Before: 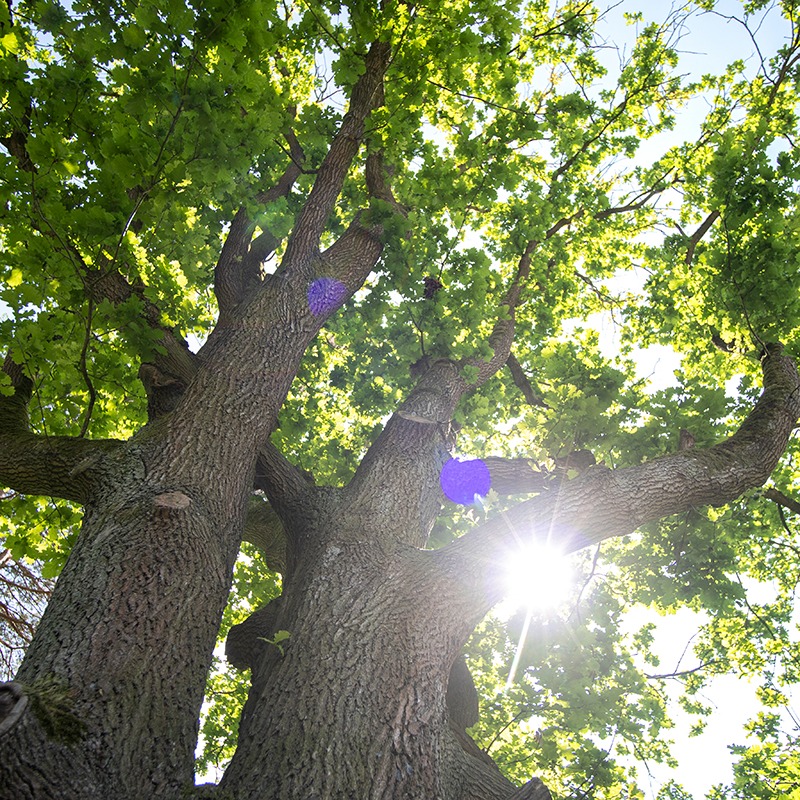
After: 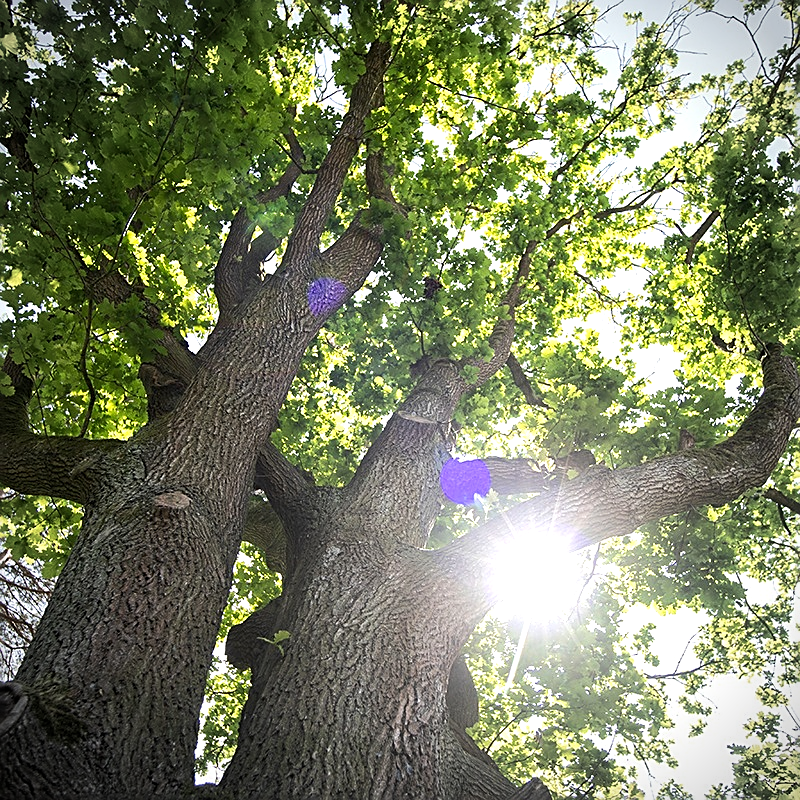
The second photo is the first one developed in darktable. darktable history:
vignetting: on, module defaults
tone equalizer: -8 EV -0.417 EV, -7 EV -0.389 EV, -6 EV -0.333 EV, -5 EV -0.222 EV, -3 EV 0.222 EV, -2 EV 0.333 EV, -1 EV 0.389 EV, +0 EV 0.417 EV, edges refinement/feathering 500, mask exposure compensation -1.57 EV, preserve details no
sharpen: on, module defaults
